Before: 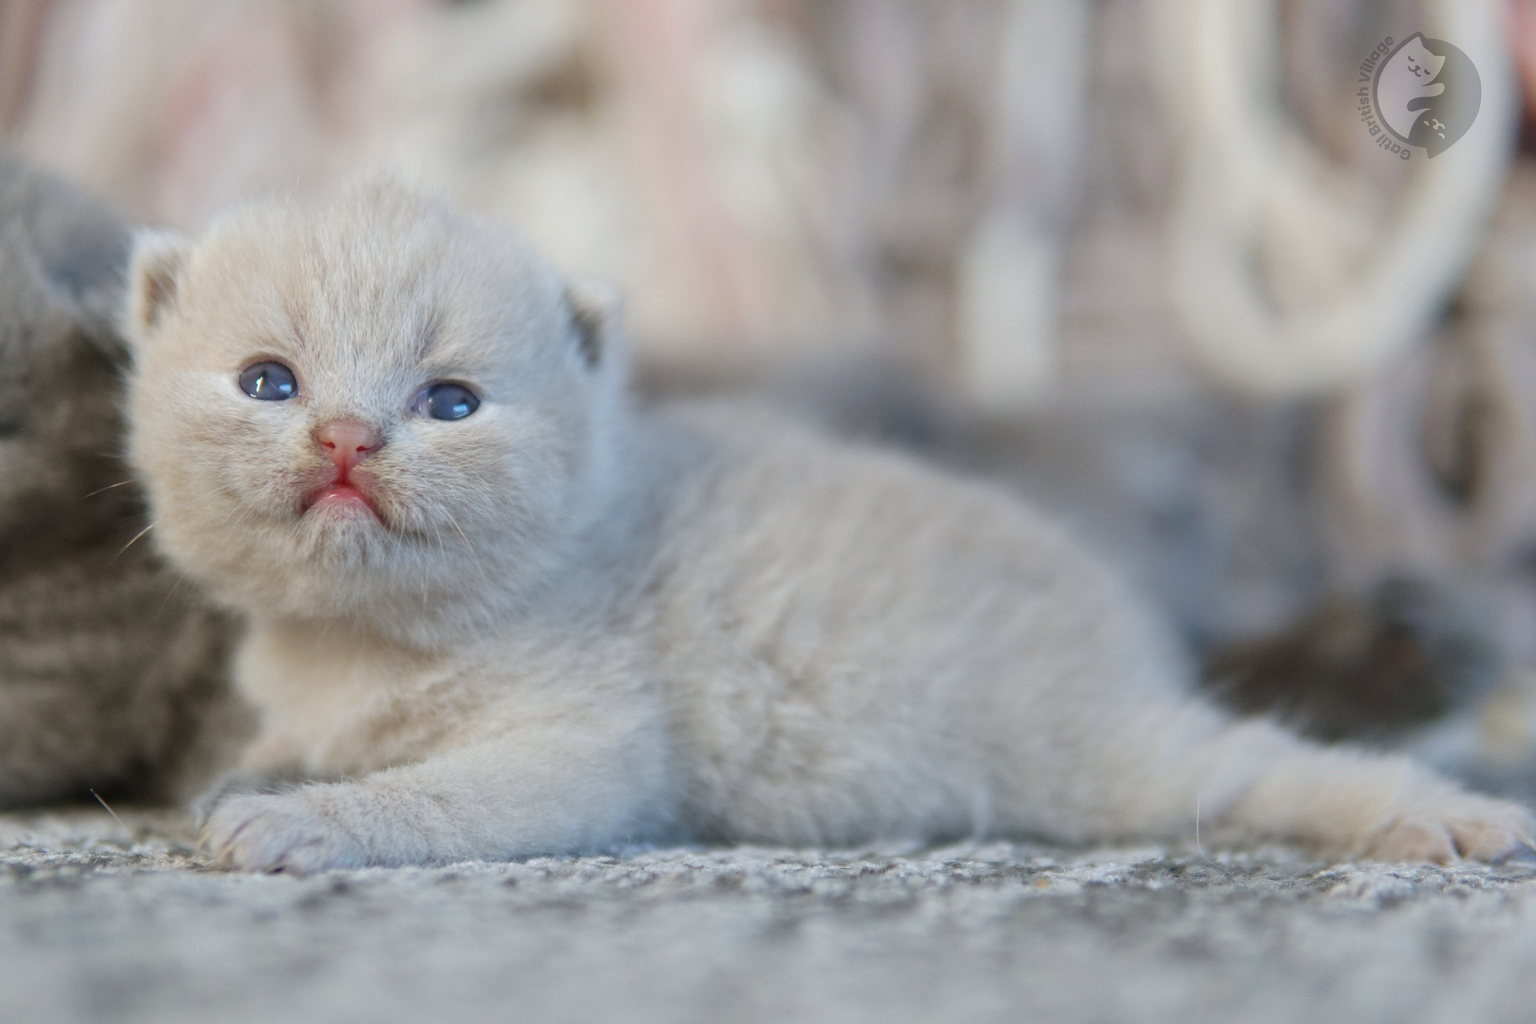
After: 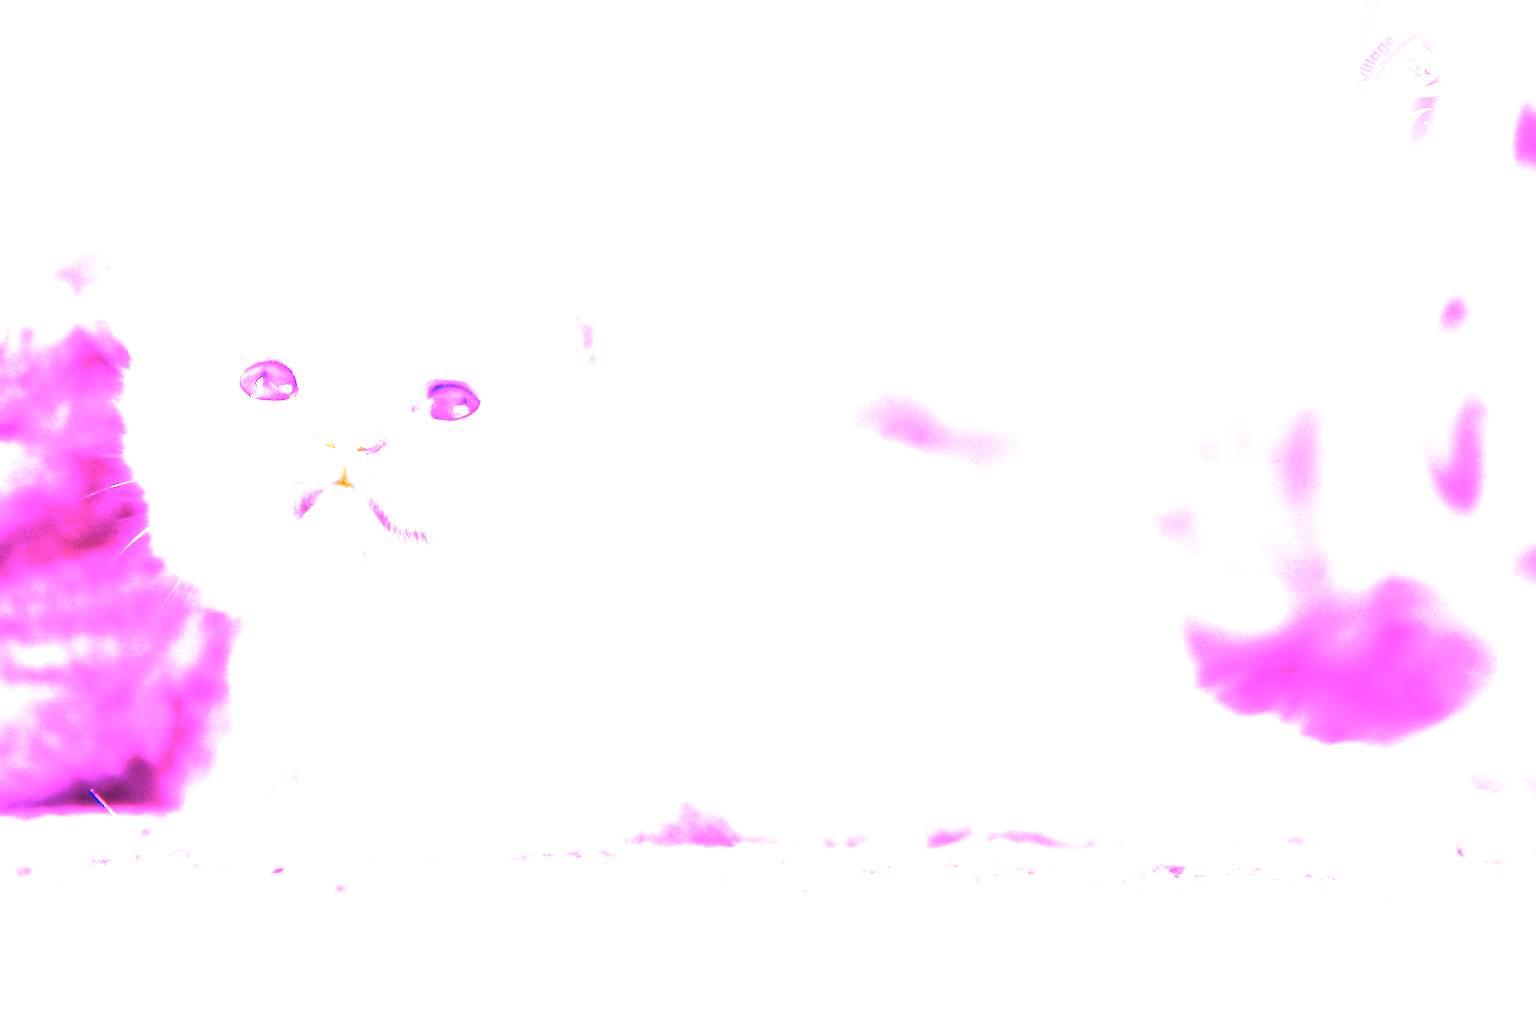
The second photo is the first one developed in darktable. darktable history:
color contrast: green-magenta contrast 0.85, blue-yellow contrast 1.25, unbound 0
tone equalizer: -8 EV -0.002 EV, -7 EV 0.005 EV, -6 EV -0.008 EV, -5 EV 0.007 EV, -4 EV -0.042 EV, -3 EV -0.233 EV, -2 EV -0.662 EV, -1 EV -0.983 EV, +0 EV -0.969 EV, smoothing diameter 2%, edges refinement/feathering 20, mask exposure compensation -1.57 EV, filter diffusion 5
white balance: red 8, blue 8
